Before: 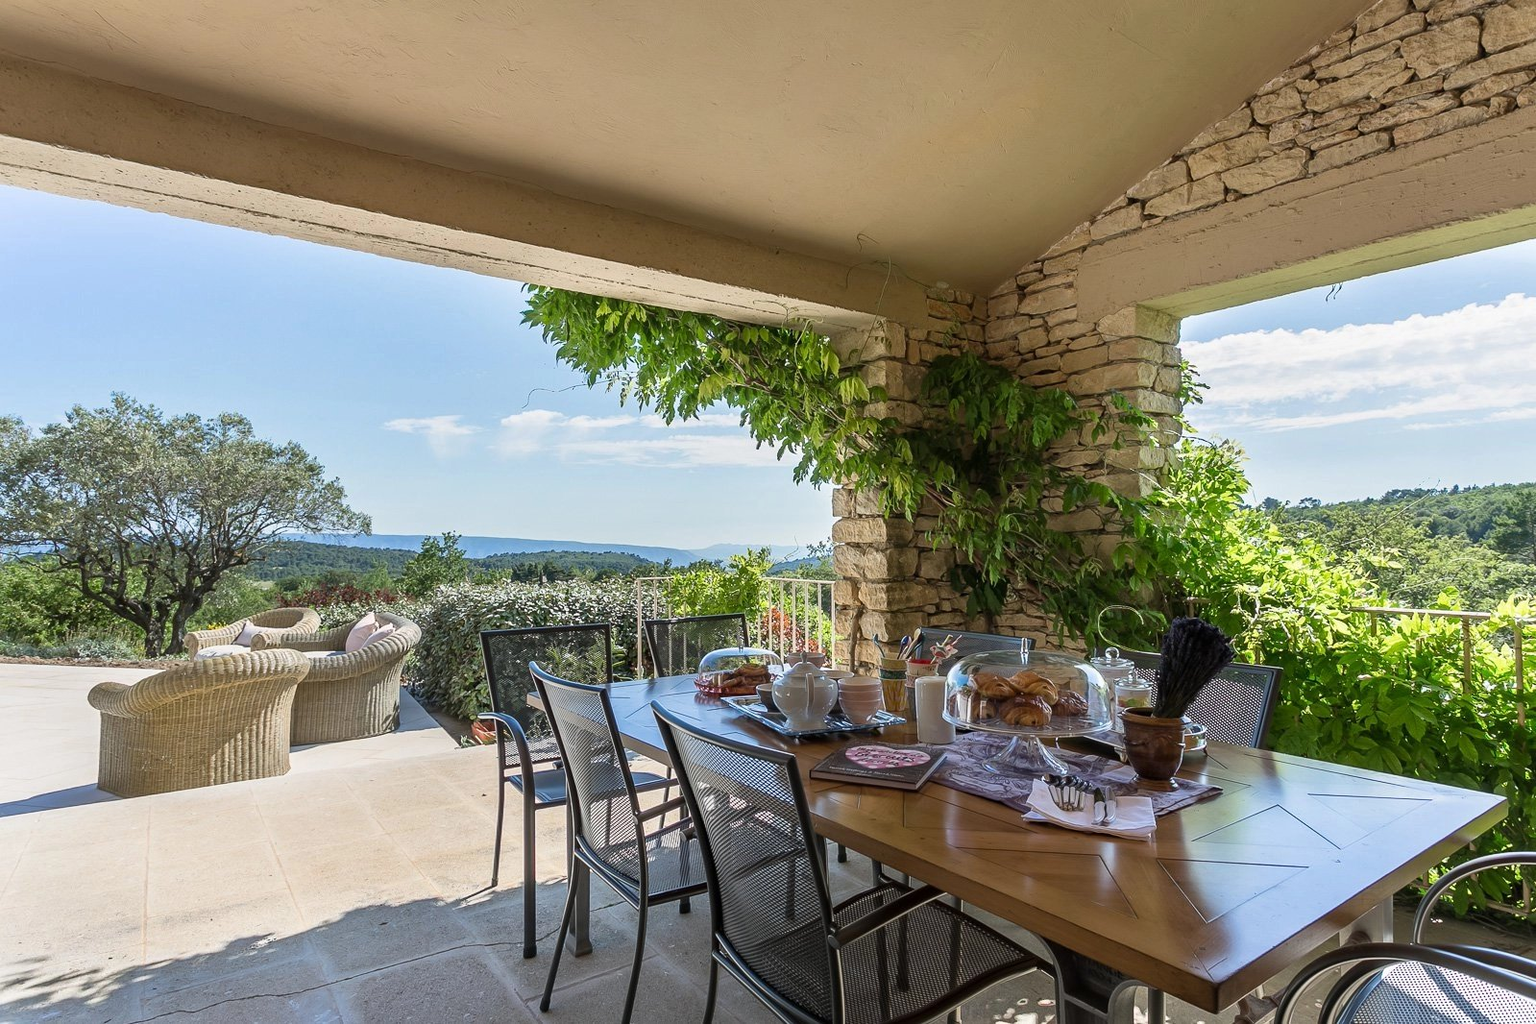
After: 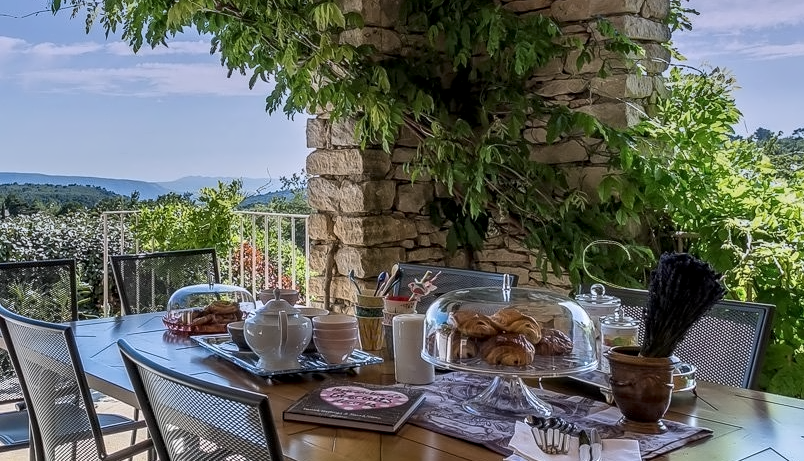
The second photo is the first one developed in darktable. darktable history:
local contrast: detail 130%
contrast equalizer: y [[0.5 ×4, 0.524, 0.59], [0.5 ×6], [0.5 ×6], [0, 0, 0, 0.01, 0.045, 0.012], [0, 0, 0, 0.044, 0.195, 0.131]]
graduated density: hue 238.83°, saturation 50%
crop: left 35.03%, top 36.625%, right 14.663%, bottom 20.057%
